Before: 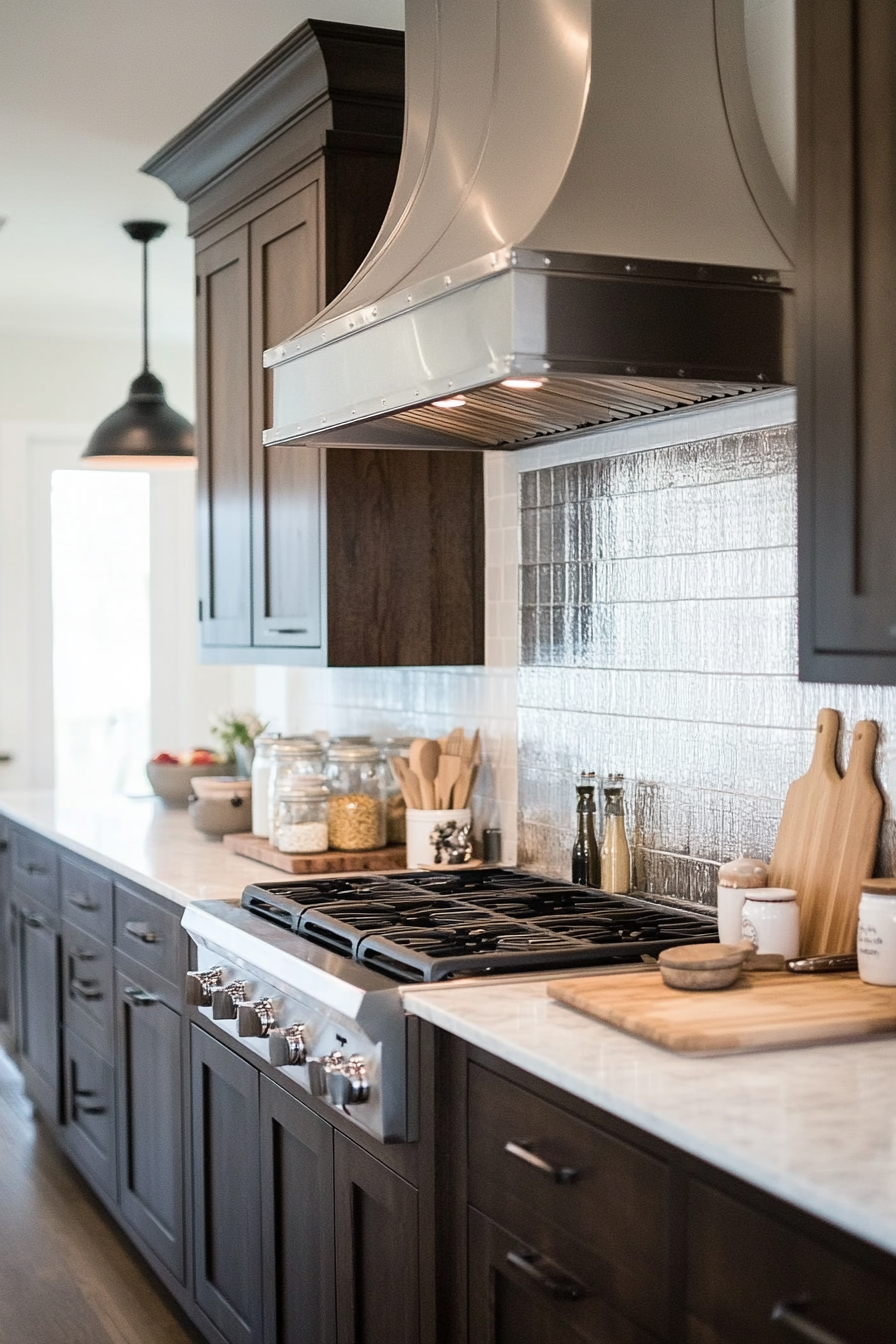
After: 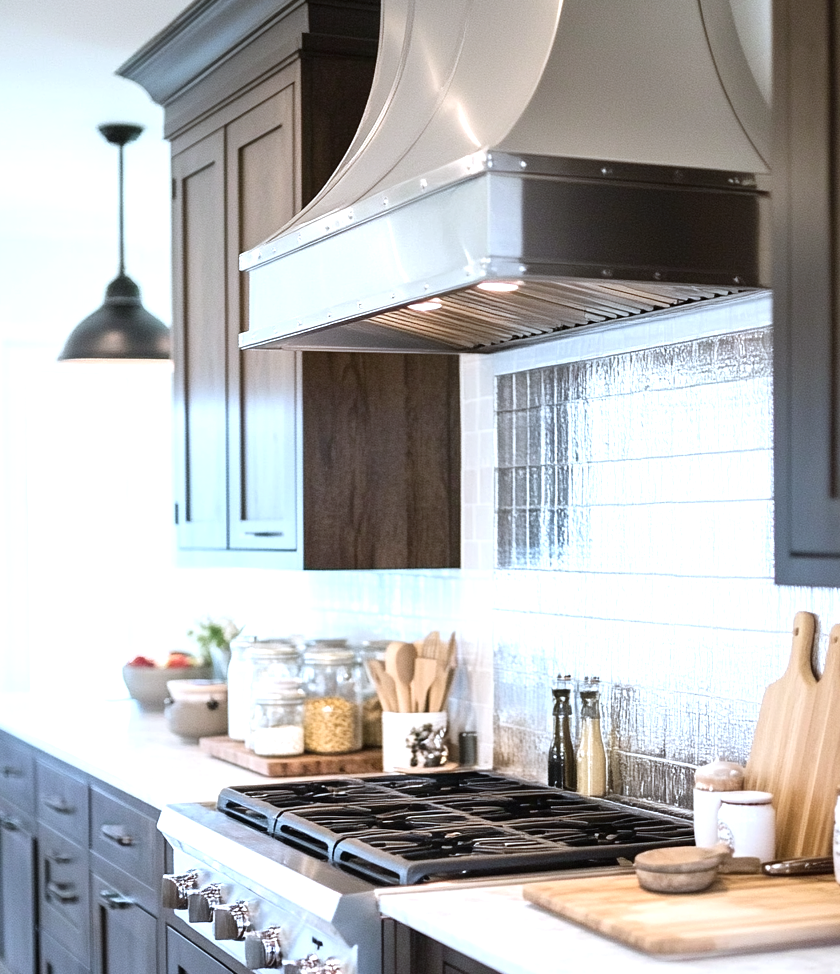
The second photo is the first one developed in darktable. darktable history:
white balance: red 0.924, blue 1.095
crop: left 2.737%, top 7.287%, right 3.421%, bottom 20.179%
exposure: black level correction 0, exposure 0.7 EV, compensate exposure bias true, compensate highlight preservation false
